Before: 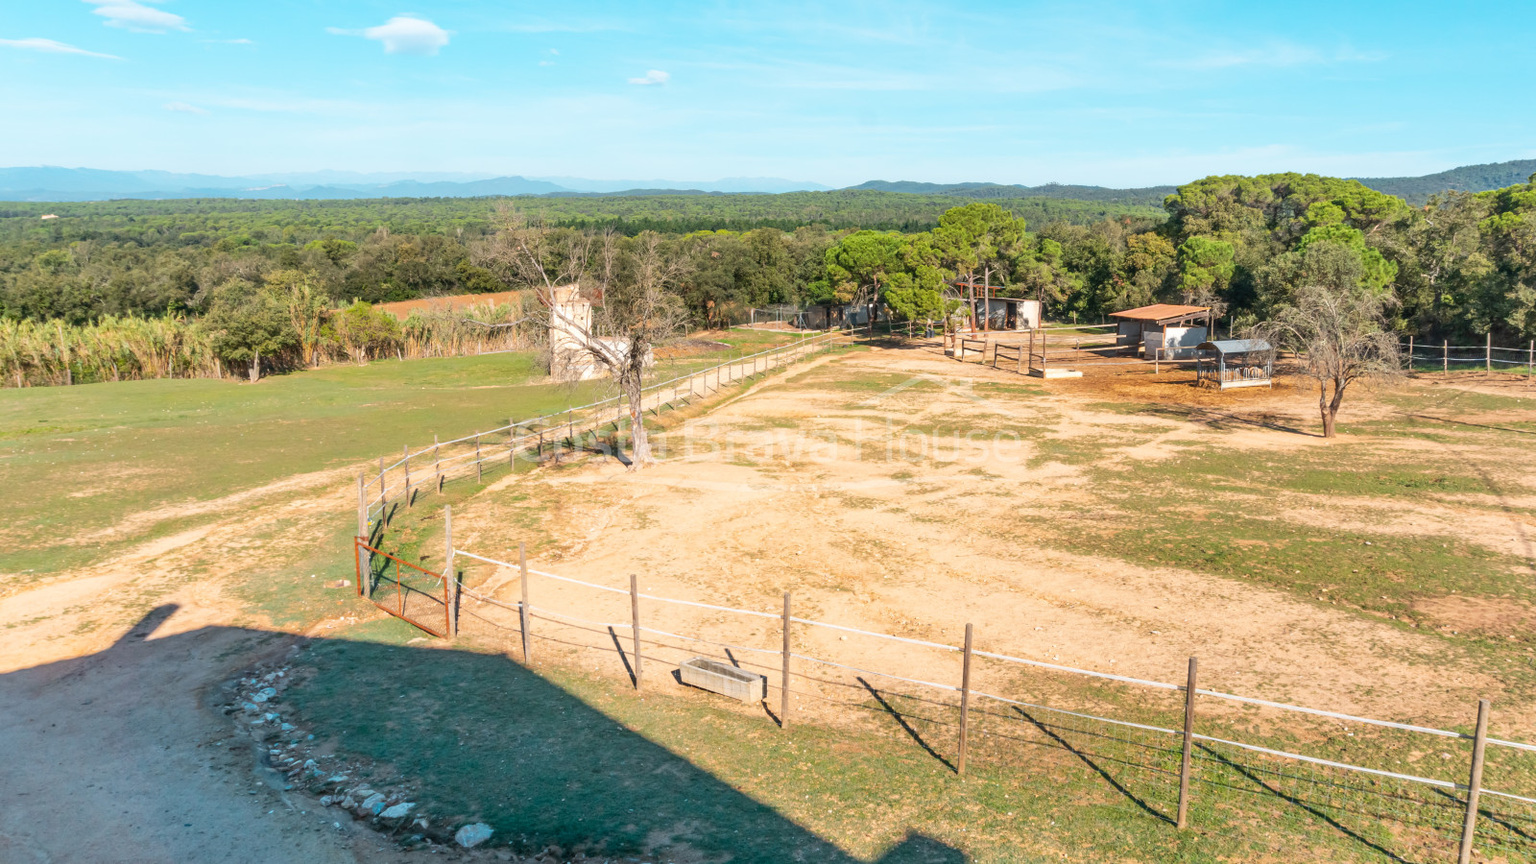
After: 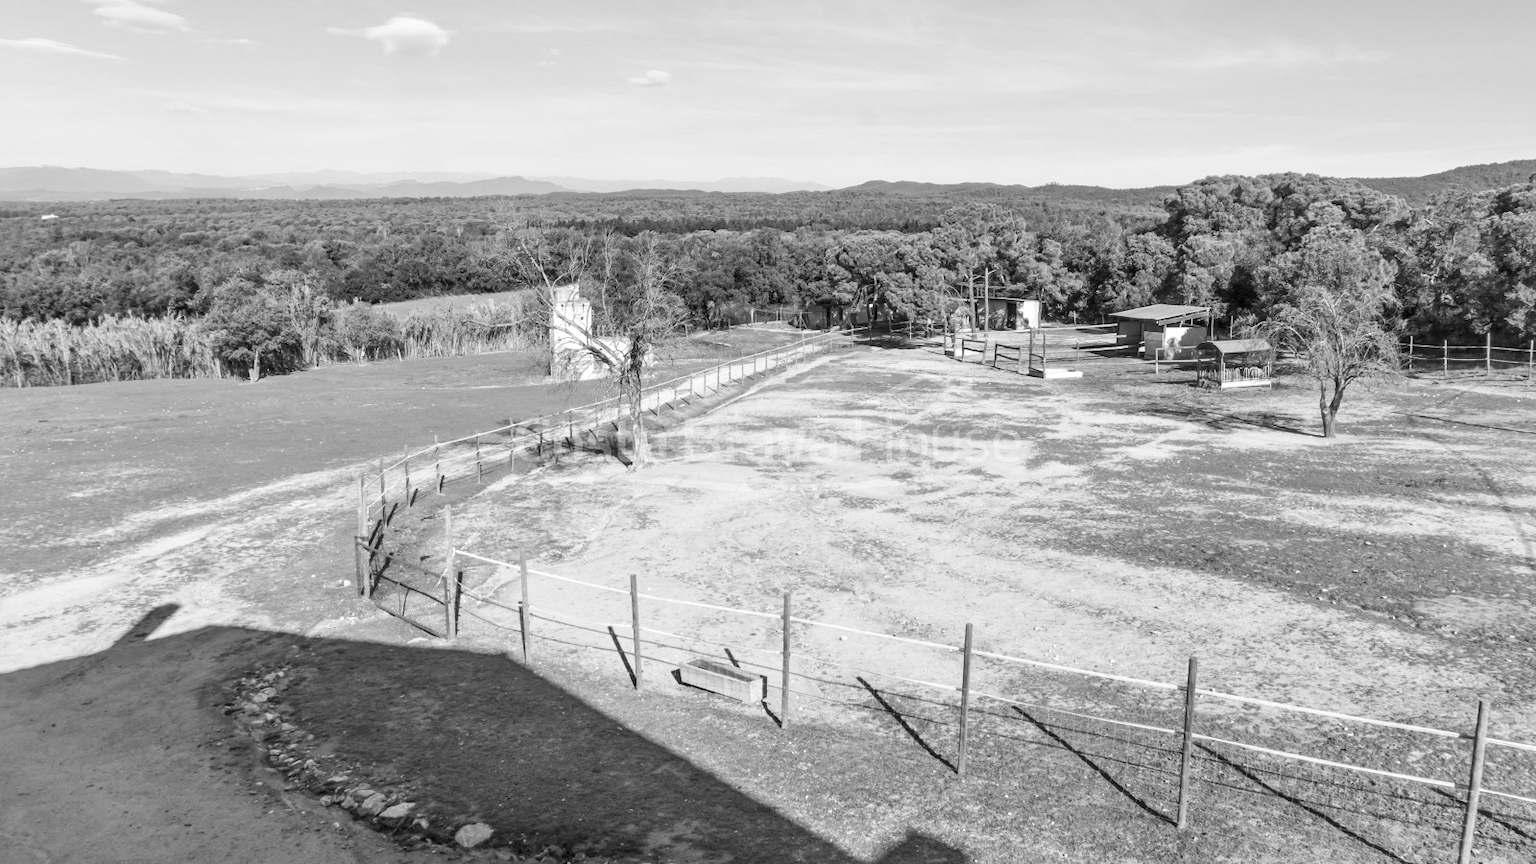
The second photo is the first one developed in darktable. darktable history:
local contrast: mode bilateral grid, contrast 30, coarseness 25, midtone range 0.2
tone equalizer: on, module defaults
monochrome: on, module defaults
